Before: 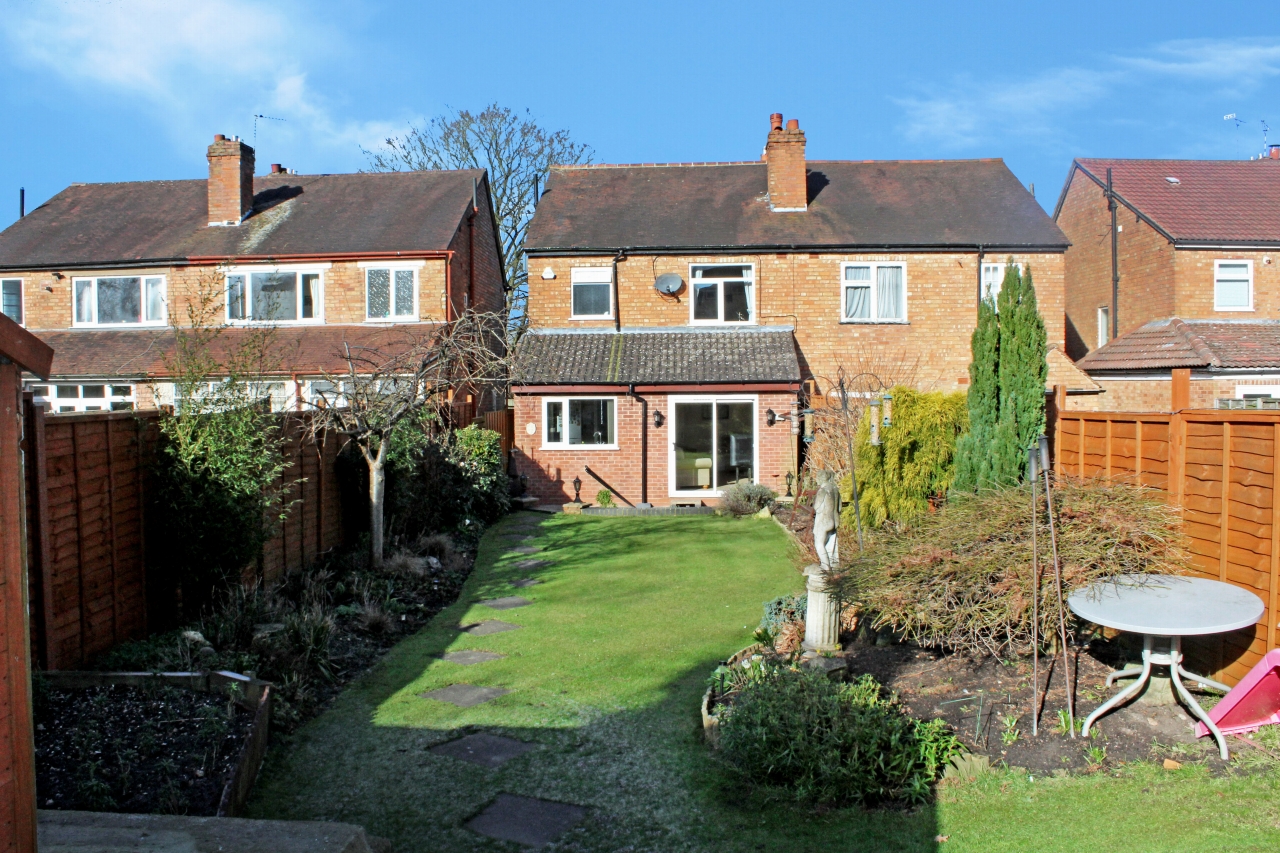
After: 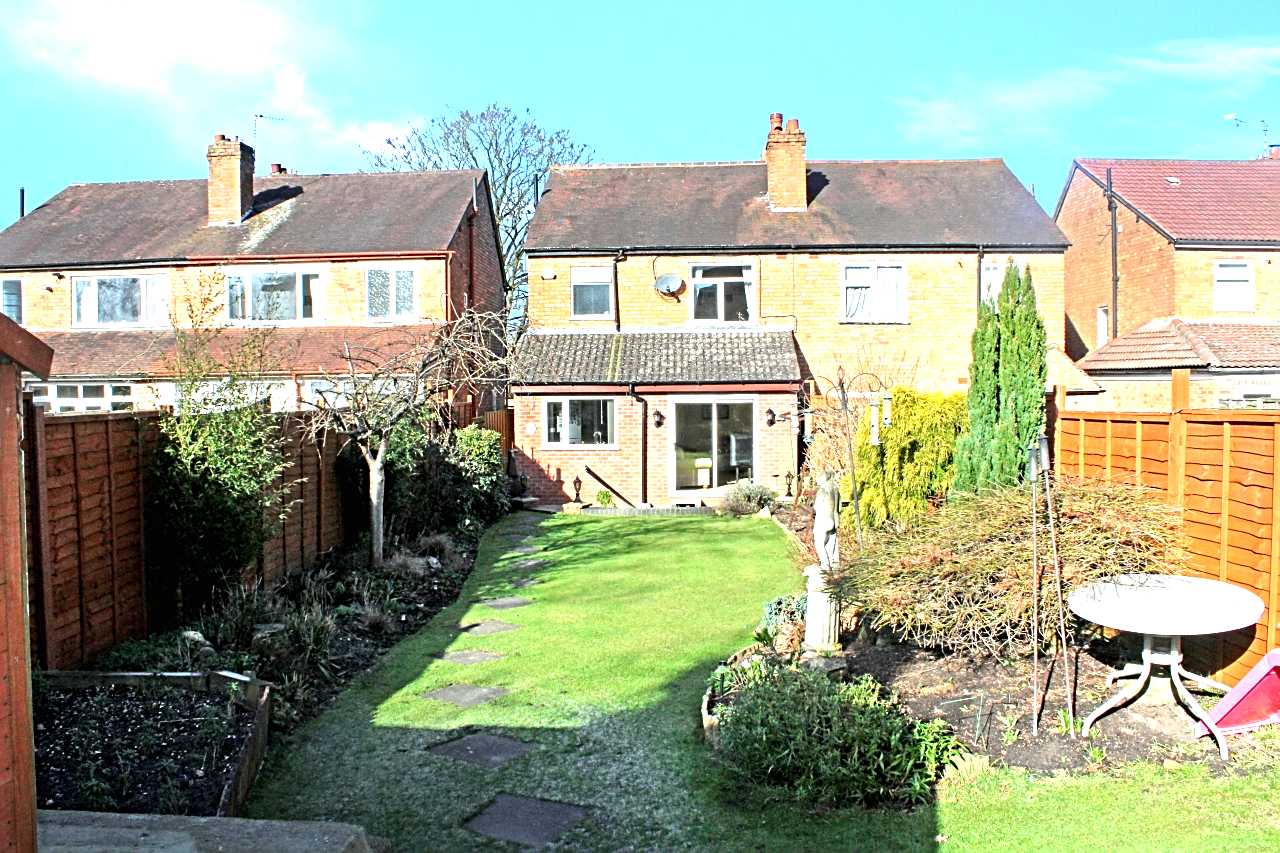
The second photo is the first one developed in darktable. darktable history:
sharpen: on, module defaults
exposure: black level correction 0, exposure 1.199 EV, compensate exposure bias true, compensate highlight preservation false
